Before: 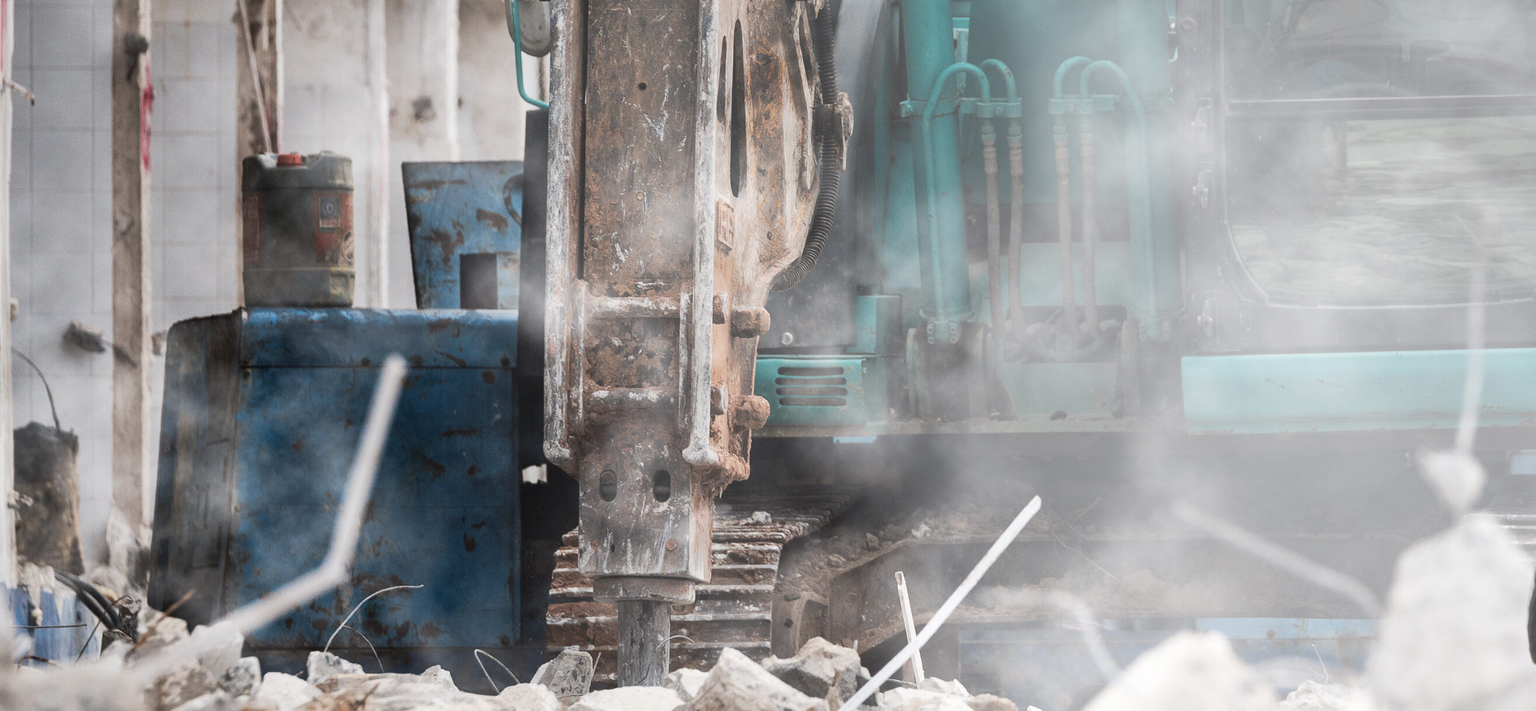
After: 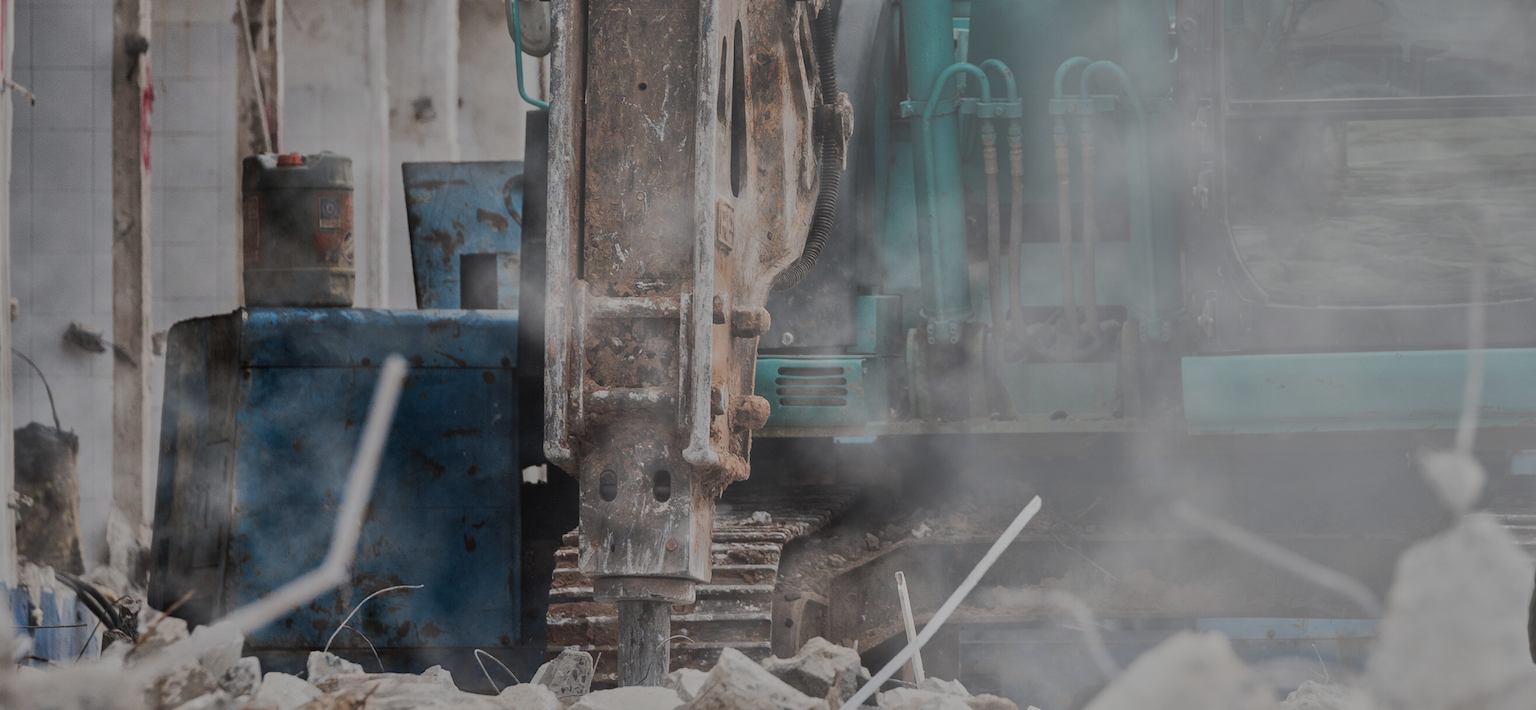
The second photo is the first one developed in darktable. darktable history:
exposure: black level correction 0, exposure -0.721 EV, compensate highlight preservation false
tone equalizer: -8 EV -0.002 EV, -7 EV 0.005 EV, -6 EV -0.008 EV, -5 EV 0.007 EV, -4 EV -0.042 EV, -3 EV -0.233 EV, -2 EV -0.662 EV, -1 EV -0.983 EV, +0 EV -0.969 EV, smoothing diameter 2%, edges refinement/feathering 20, mask exposure compensation -1.57 EV, filter diffusion 5
